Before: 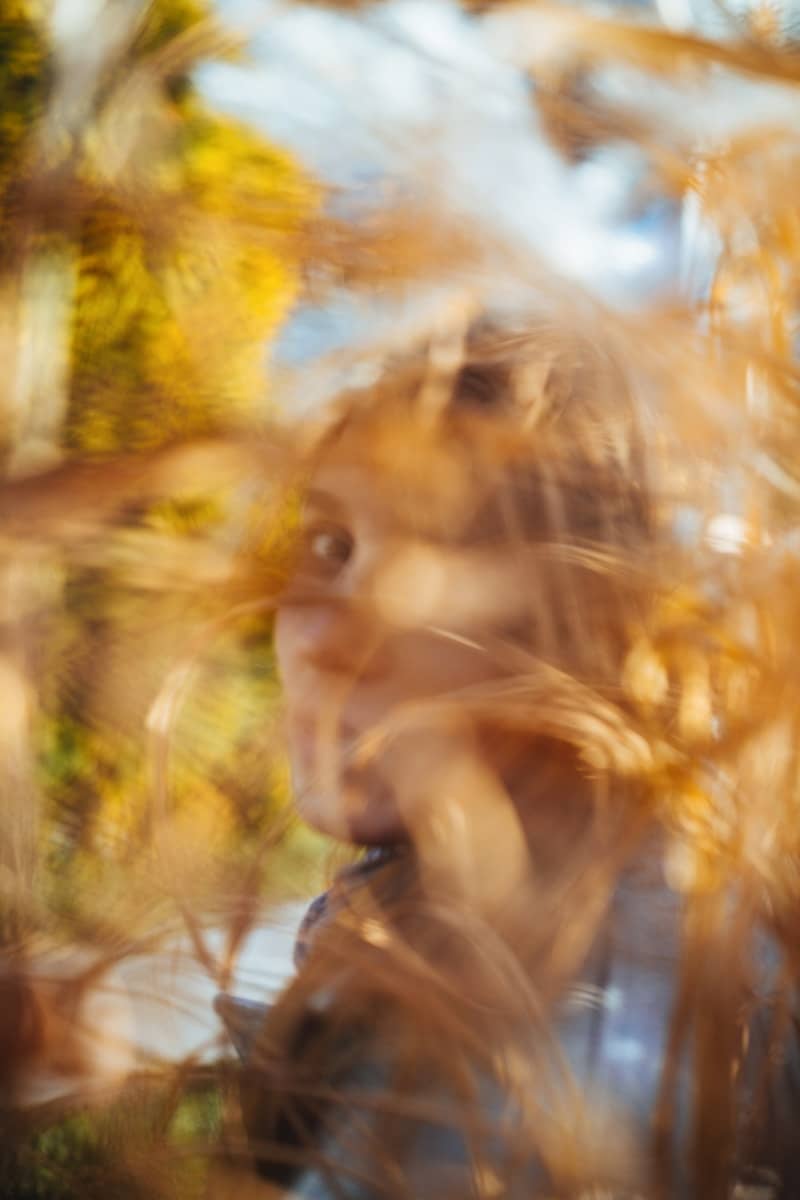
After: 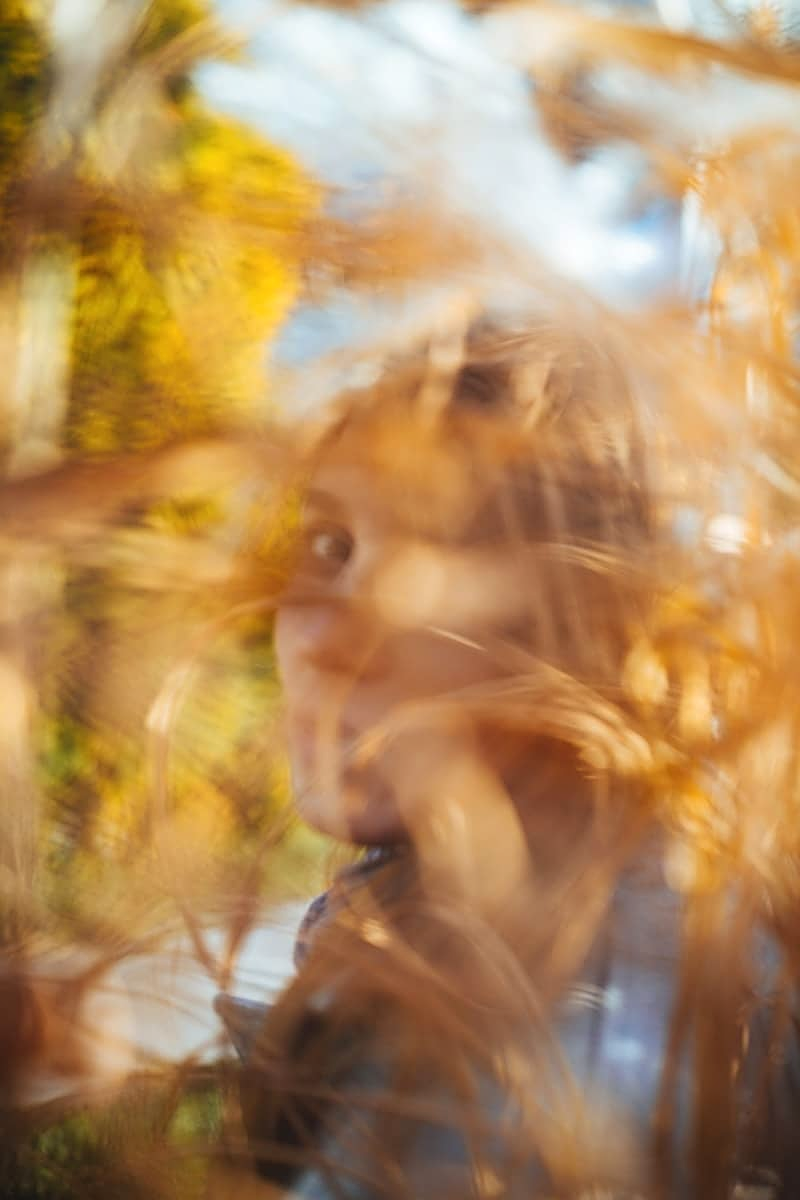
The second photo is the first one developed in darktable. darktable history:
sharpen: on, module defaults
levels: mode automatic
contrast equalizer: y [[0.6 ×6], [0.55 ×6], [0 ×6], [0 ×6], [0 ×6]], mix -0.302
